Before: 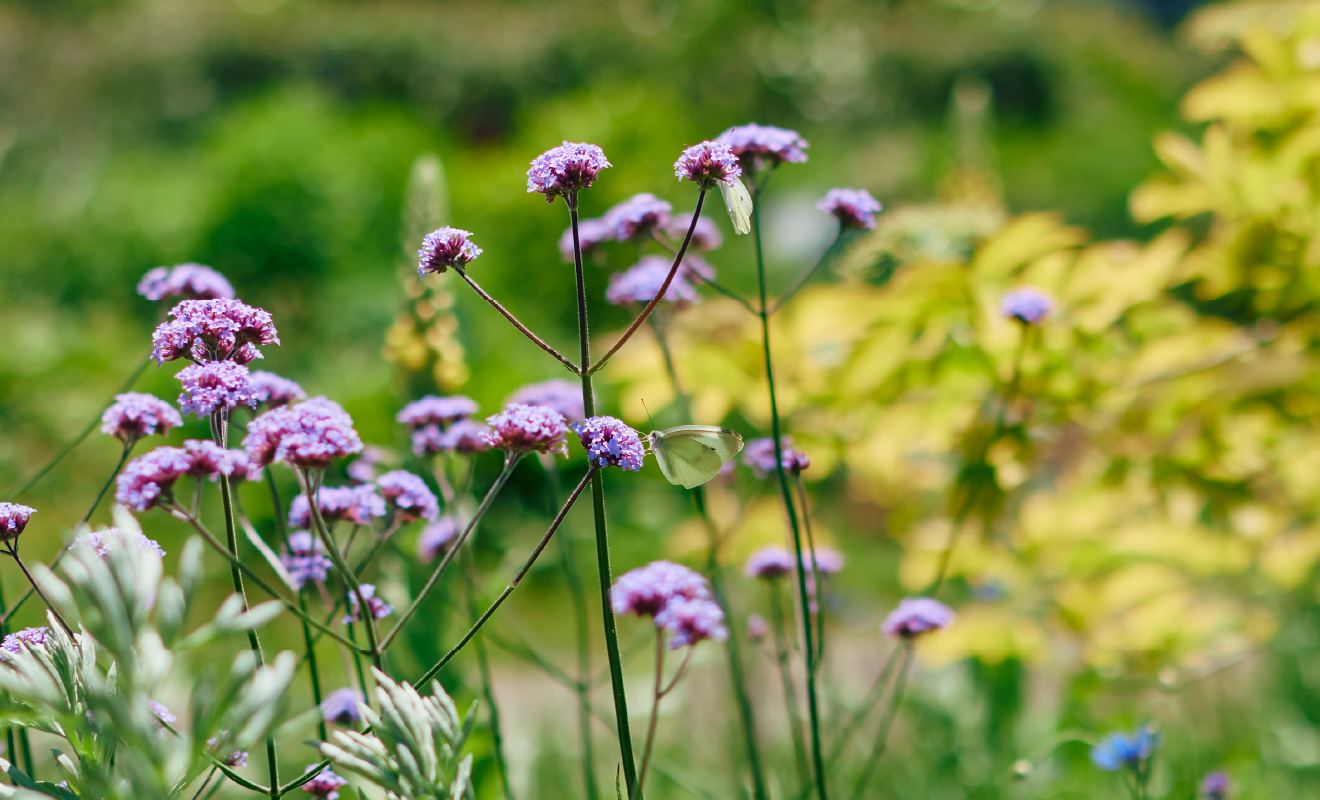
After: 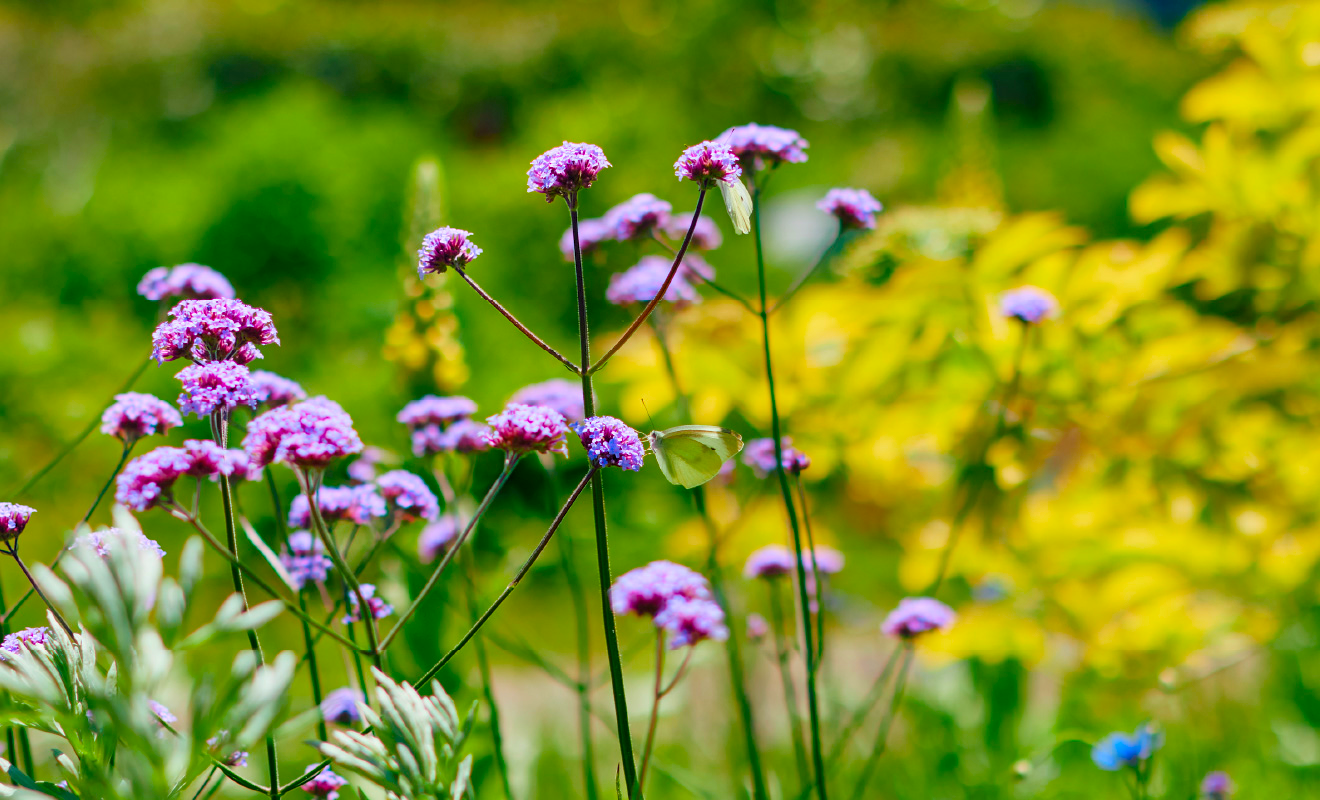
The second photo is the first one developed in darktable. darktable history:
levels: levels [0.018, 0.493, 1]
color balance rgb: linear chroma grading › global chroma 15%, perceptual saturation grading › global saturation 30%
